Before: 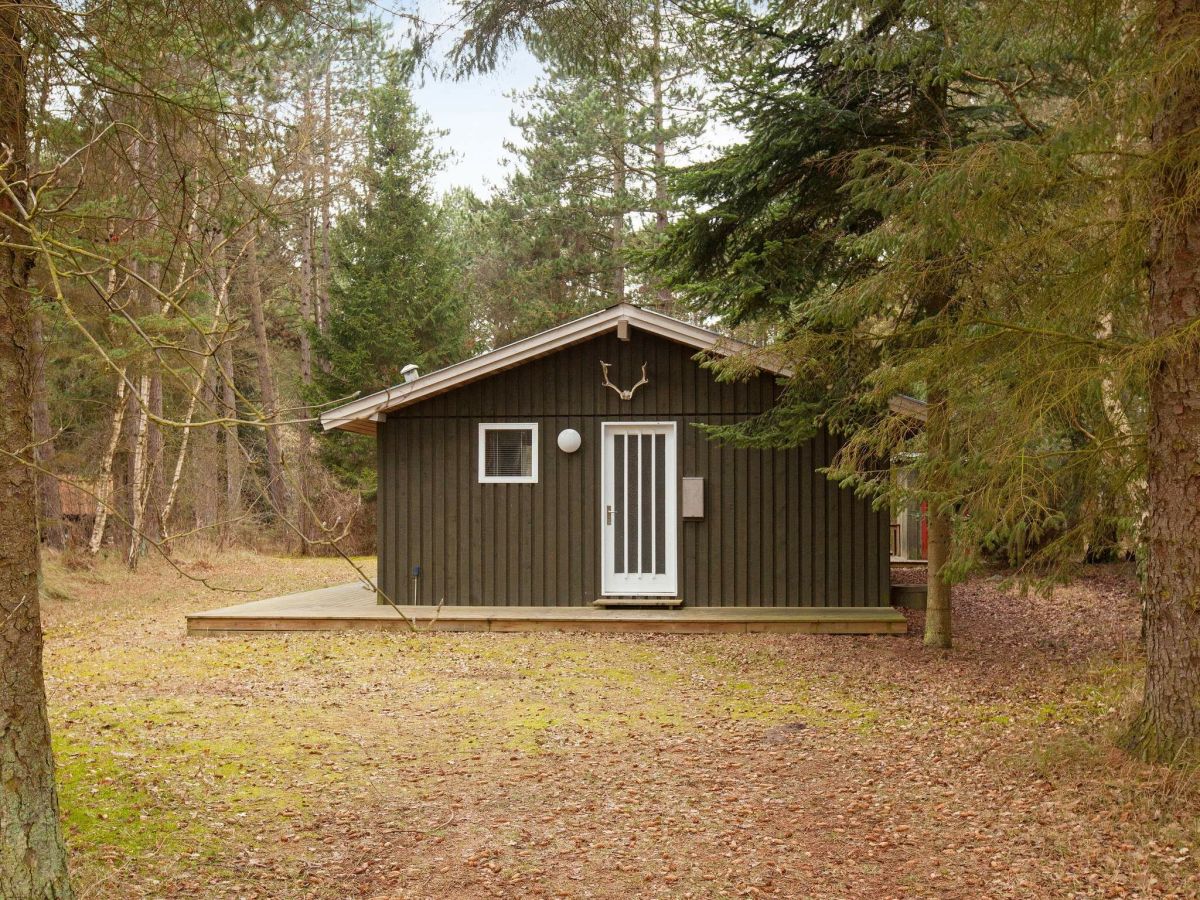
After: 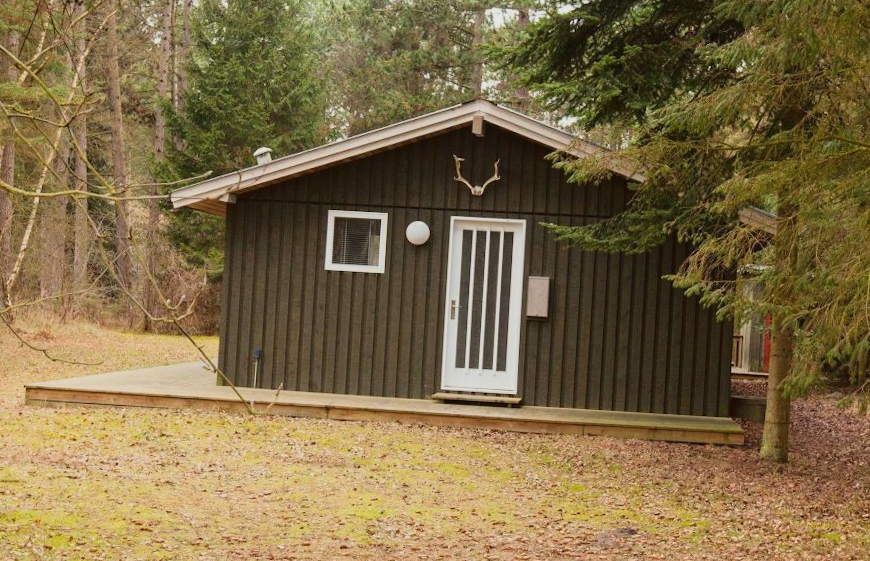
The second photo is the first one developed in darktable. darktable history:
crop and rotate: angle -3.38°, left 9.856%, top 20.82%, right 12.066%, bottom 12.022%
tone curve: curves: ch0 [(0, 0.023) (0.184, 0.168) (0.491, 0.519) (0.748, 0.765) (1, 0.919)]; ch1 [(0, 0) (0.179, 0.173) (0.322, 0.32) (0.424, 0.424) (0.496, 0.501) (0.563, 0.586) (0.761, 0.803) (1, 1)]; ch2 [(0, 0) (0.434, 0.447) (0.483, 0.487) (0.557, 0.541) (0.697, 0.68) (1, 1)], color space Lab, linked channels, preserve colors none
